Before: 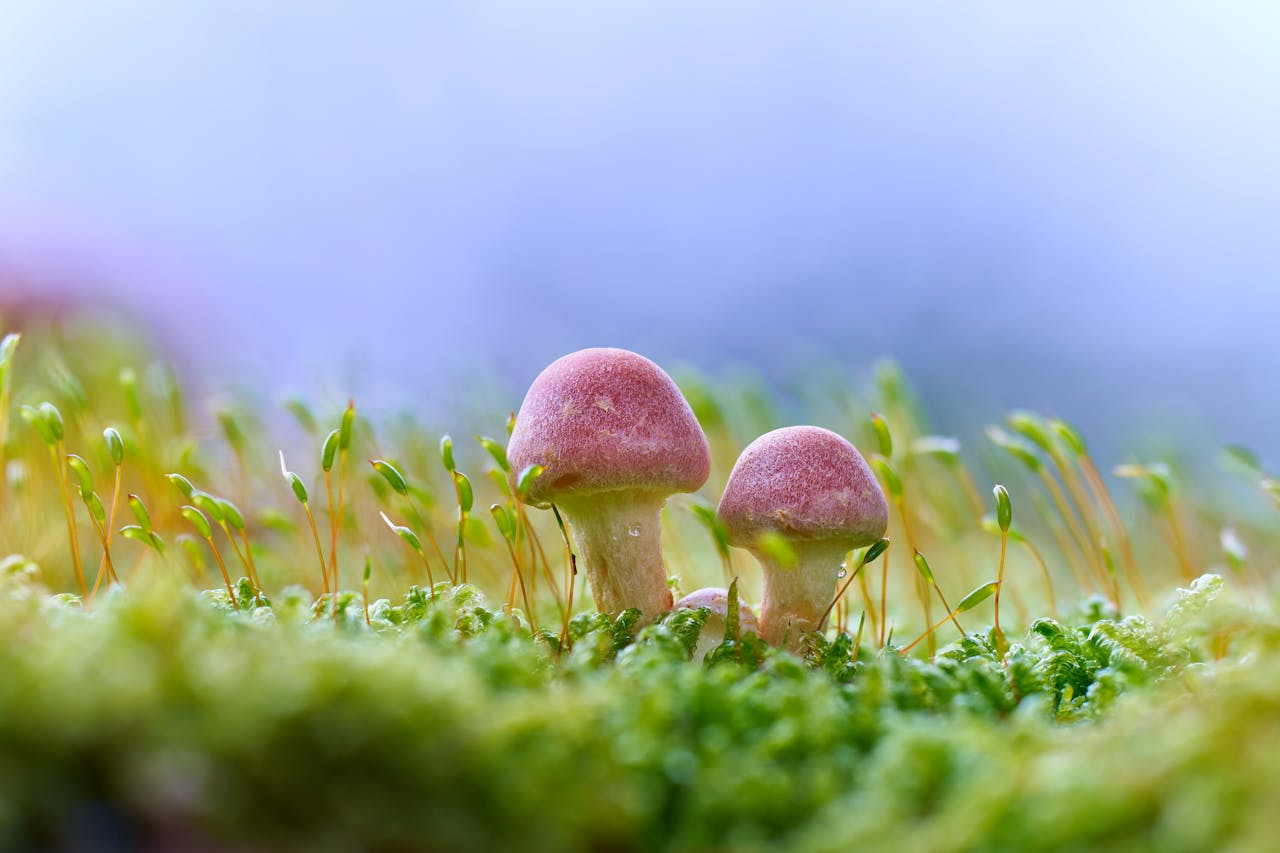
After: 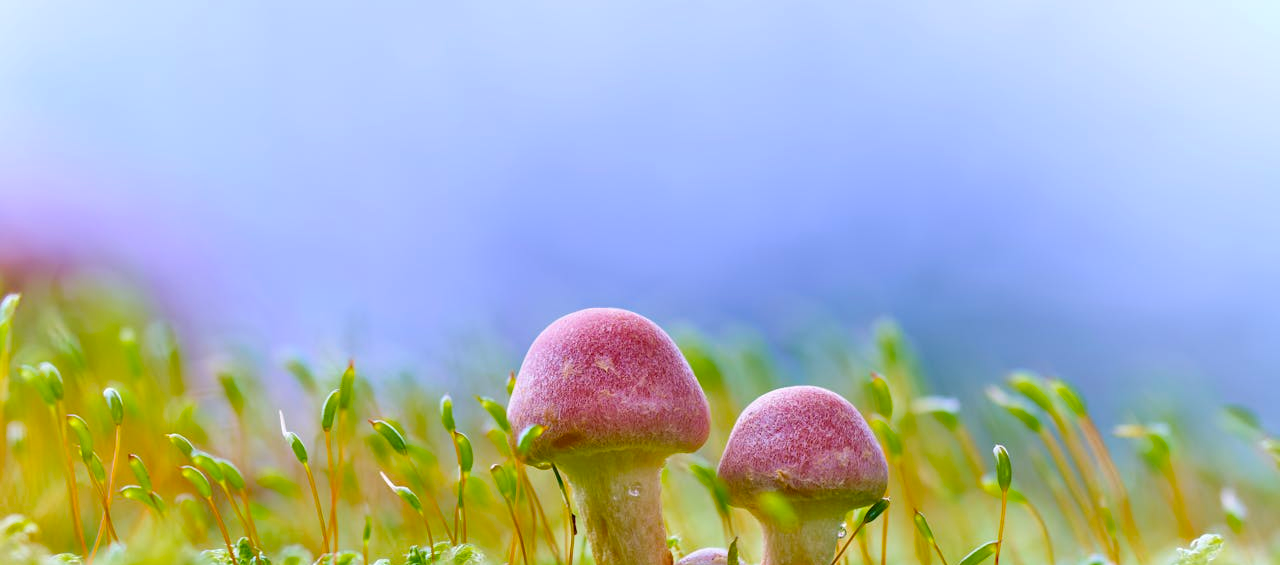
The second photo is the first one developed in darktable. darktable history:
crop and rotate: top 4.906%, bottom 28.749%
color balance rgb: perceptual saturation grading › global saturation 30.977%
